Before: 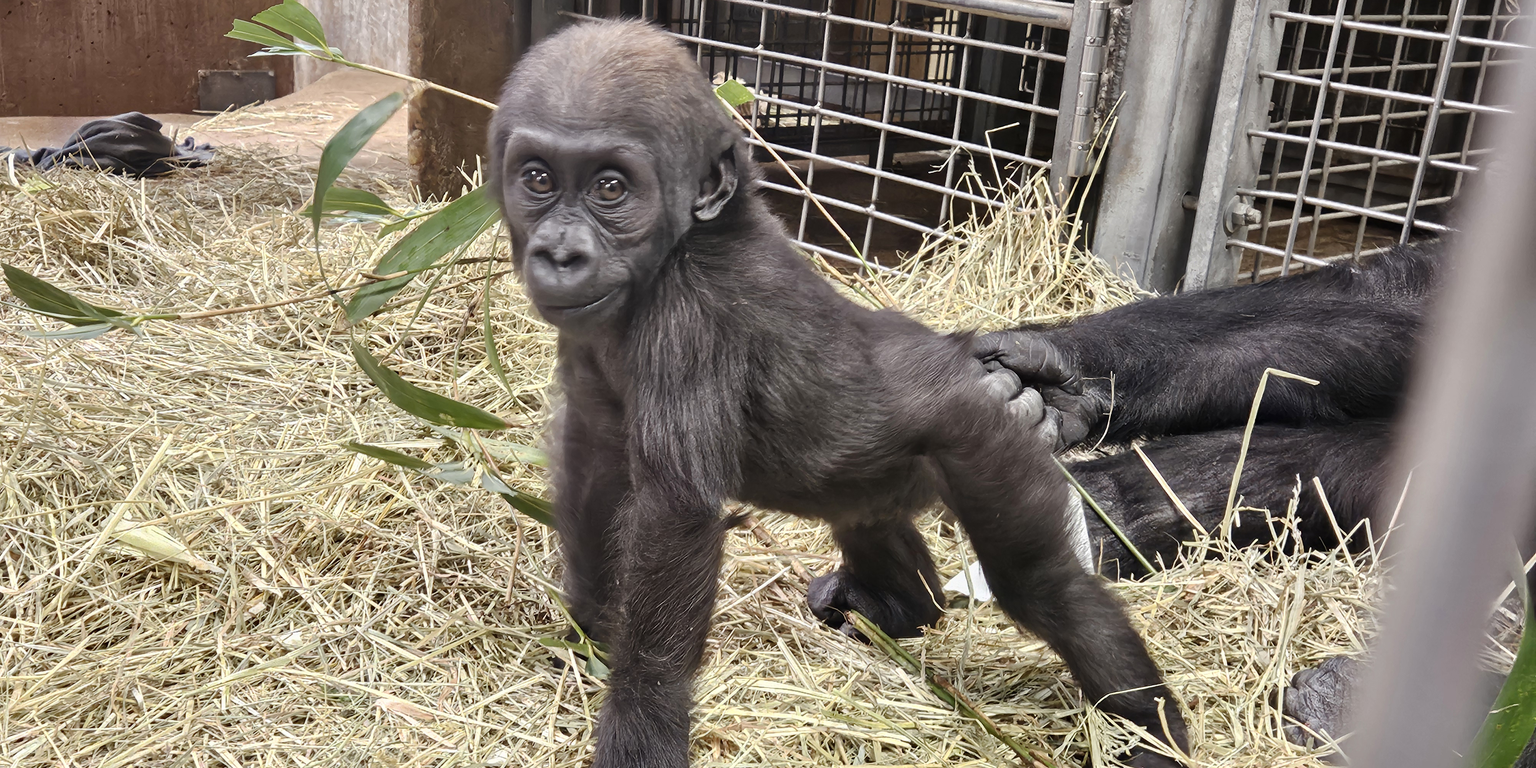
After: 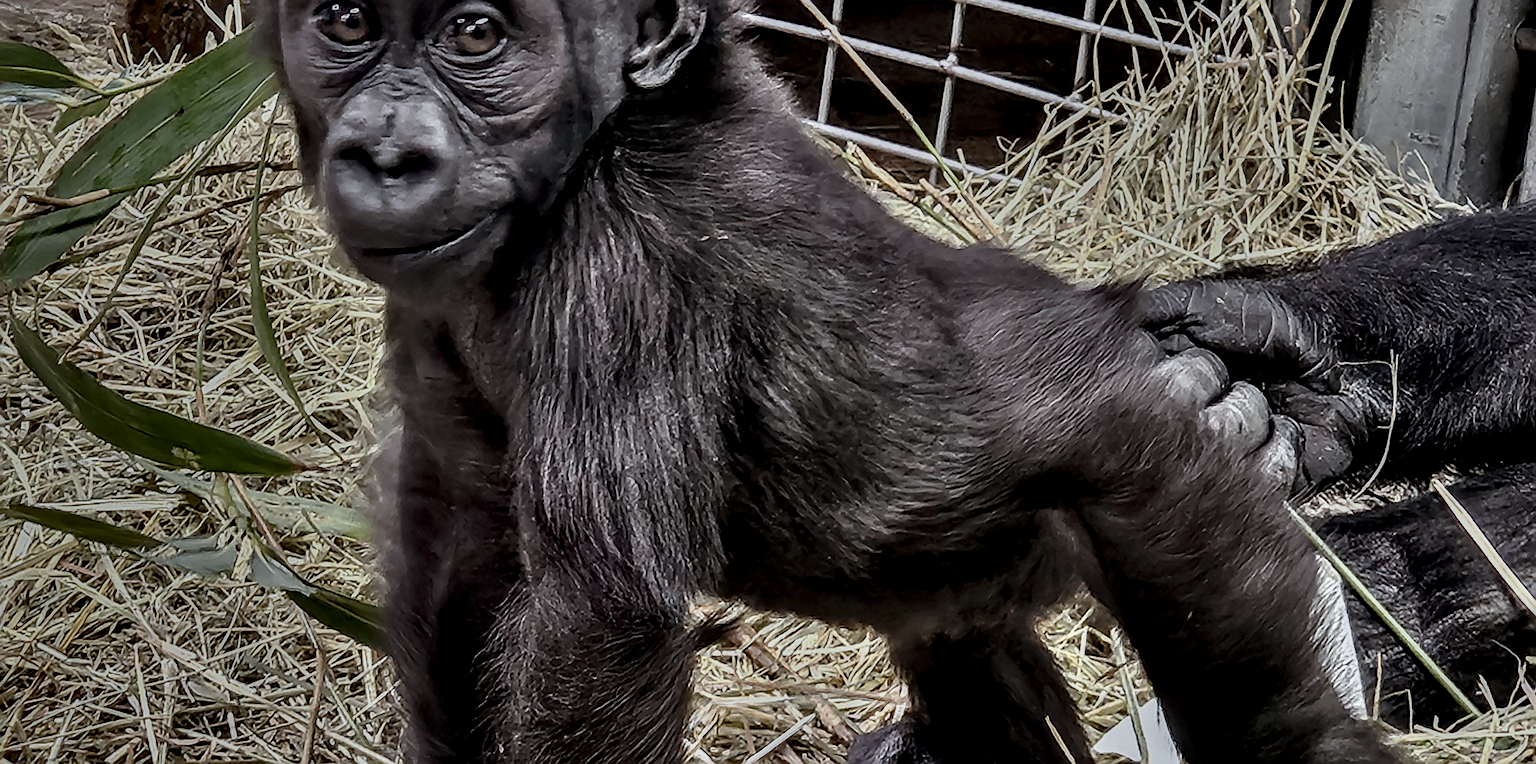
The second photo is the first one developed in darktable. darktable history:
exposure: exposure -2.002 EV, compensate highlight preservation false
crop and rotate: left 22.13%, top 22.054%, right 22.026%, bottom 22.102%
sharpen: amount 0.901
base curve: curves: ch0 [(0, 0) (0.257, 0.25) (0.482, 0.586) (0.757, 0.871) (1, 1)]
rotate and perspective: rotation -1°, crop left 0.011, crop right 0.989, crop top 0.025, crop bottom 0.975
shadows and highlights: shadows 53, soften with gaussian
white balance: red 0.98, blue 1.034
local contrast: highlights 19%, detail 186%
